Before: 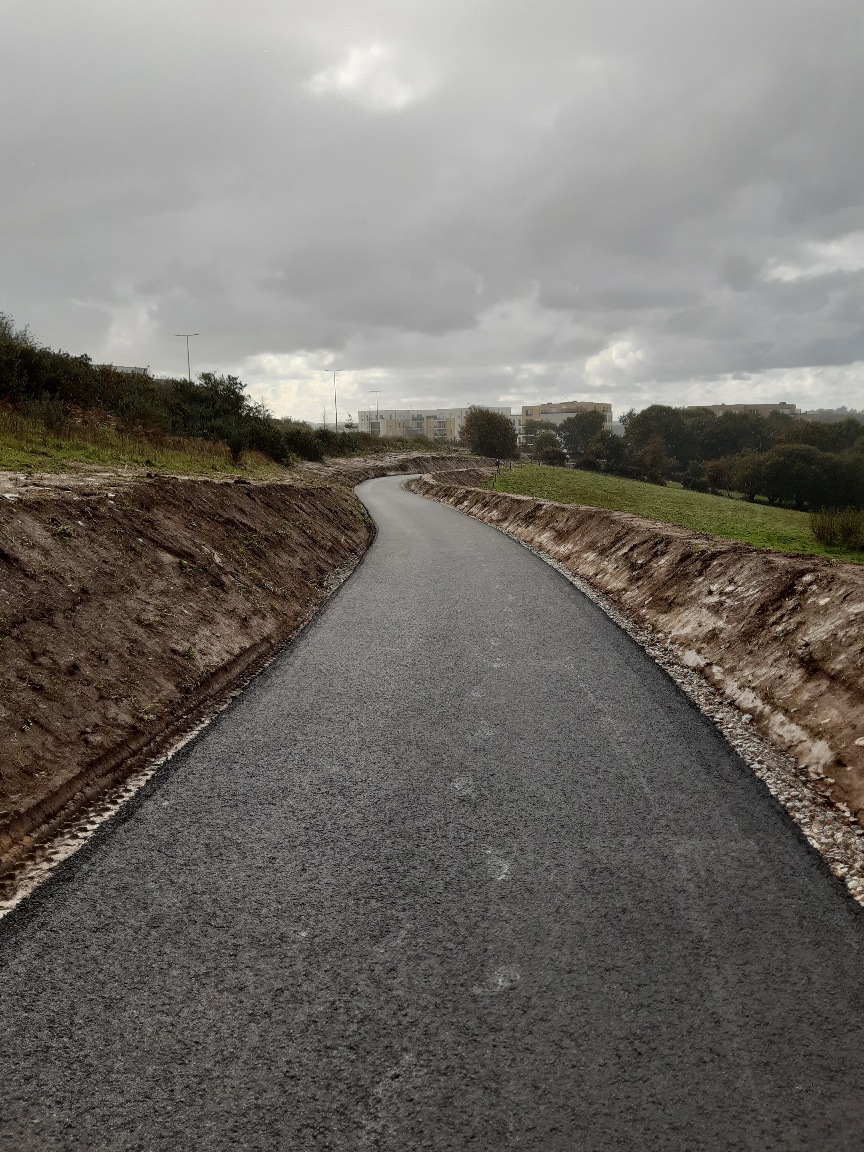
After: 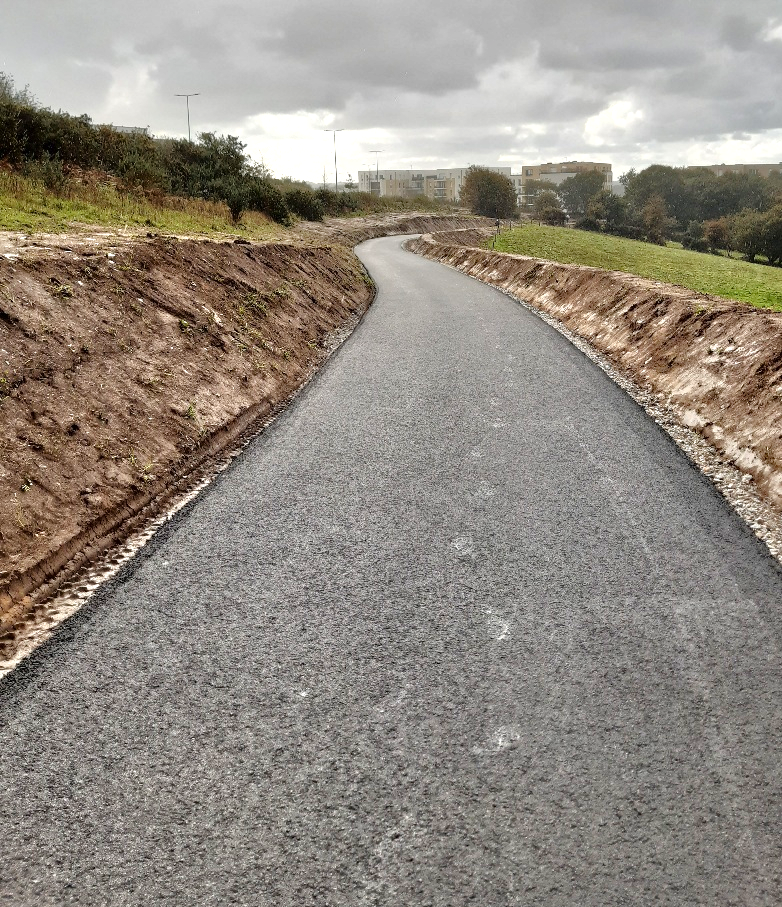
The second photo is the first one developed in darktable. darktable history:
crop: top 20.916%, right 9.437%, bottom 0.316%
tone equalizer: -7 EV 0.15 EV, -6 EV 0.6 EV, -5 EV 1.15 EV, -4 EV 1.33 EV, -3 EV 1.15 EV, -2 EV 0.6 EV, -1 EV 0.15 EV, mask exposure compensation -0.5 EV
exposure: exposure 0.6 EV, compensate highlight preservation false
shadows and highlights: shadows 53, soften with gaussian
